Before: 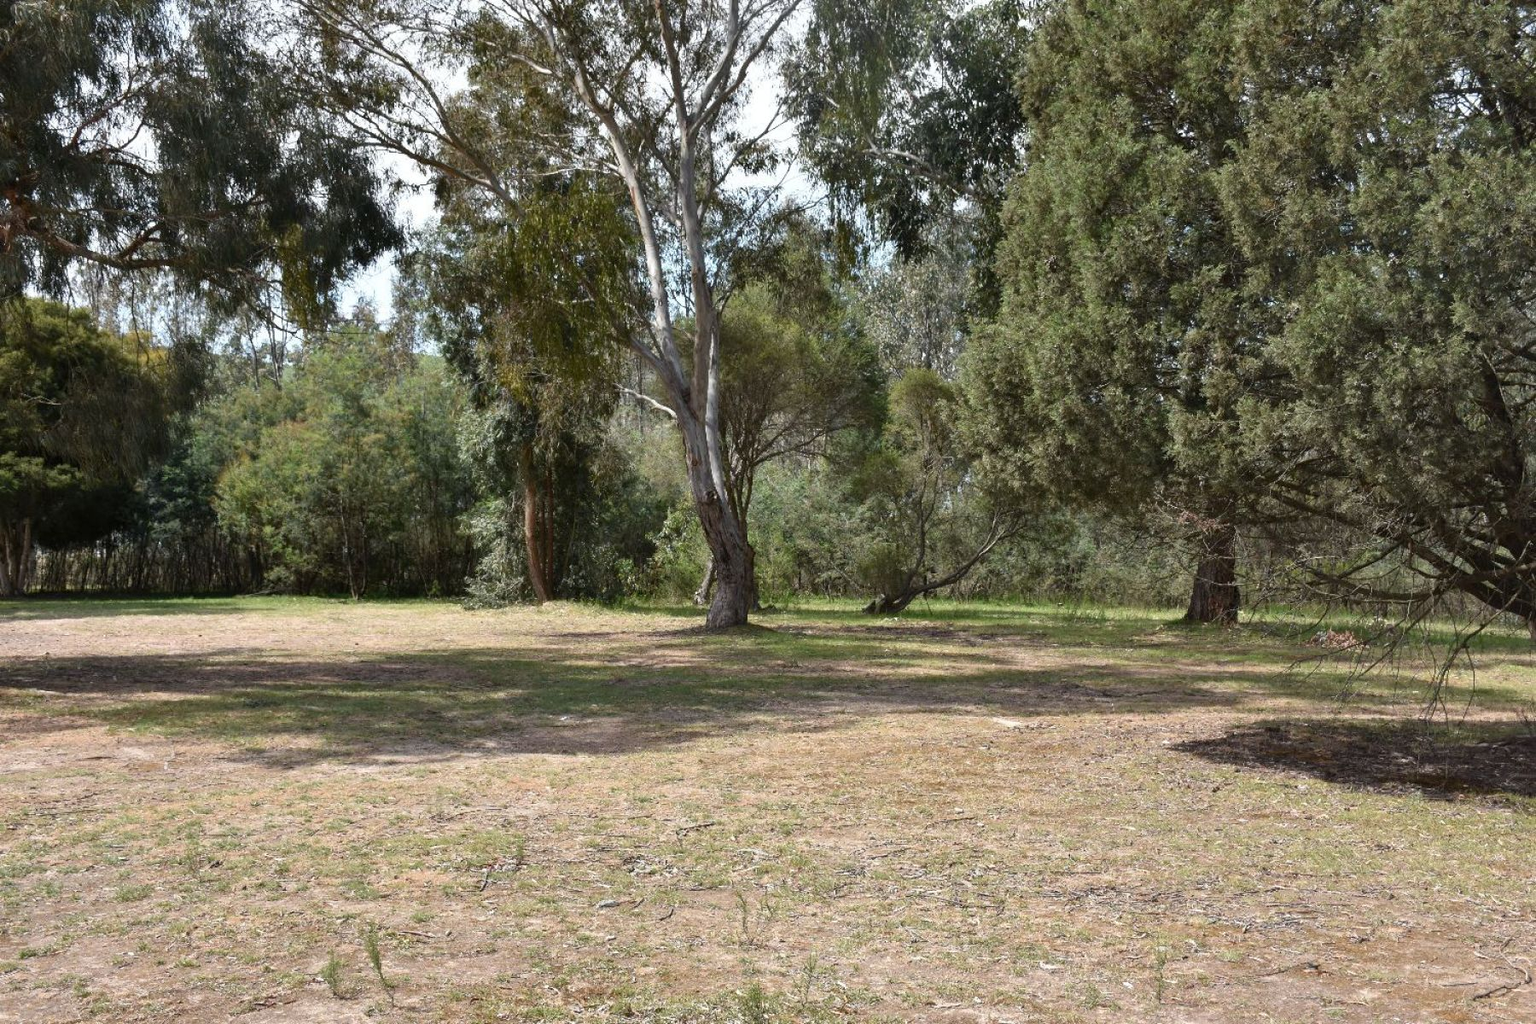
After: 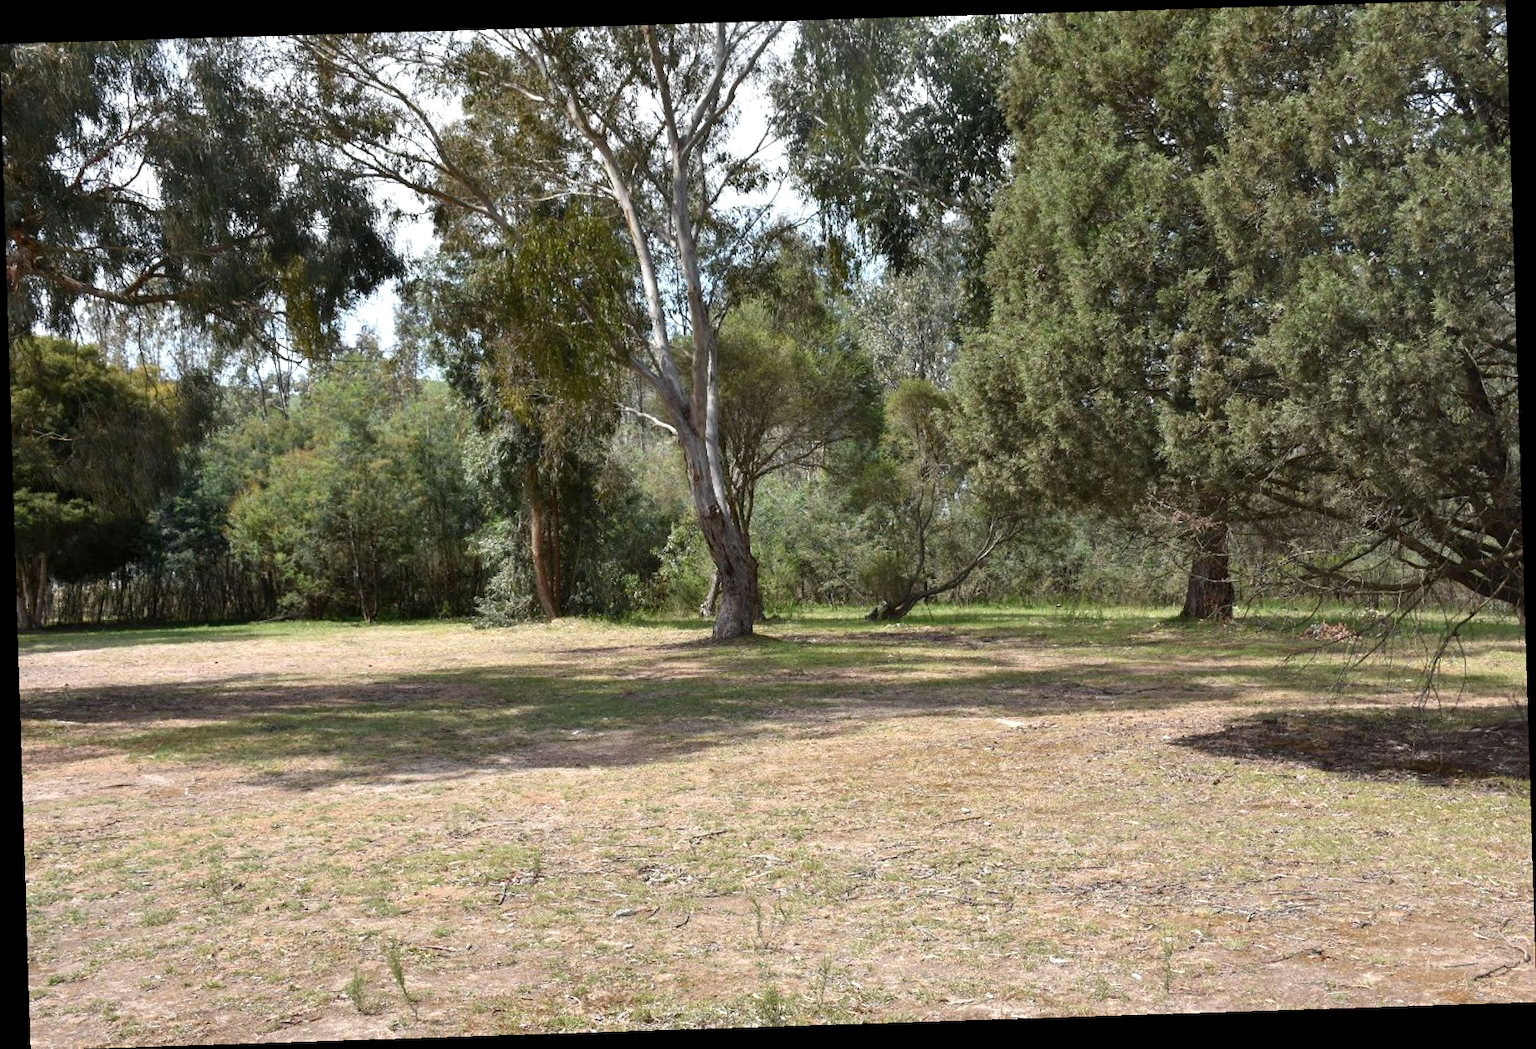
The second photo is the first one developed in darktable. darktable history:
exposure: black level correction 0.001, exposure 0.191 EV, compensate highlight preservation false
rotate and perspective: rotation -1.77°, lens shift (horizontal) 0.004, automatic cropping off
